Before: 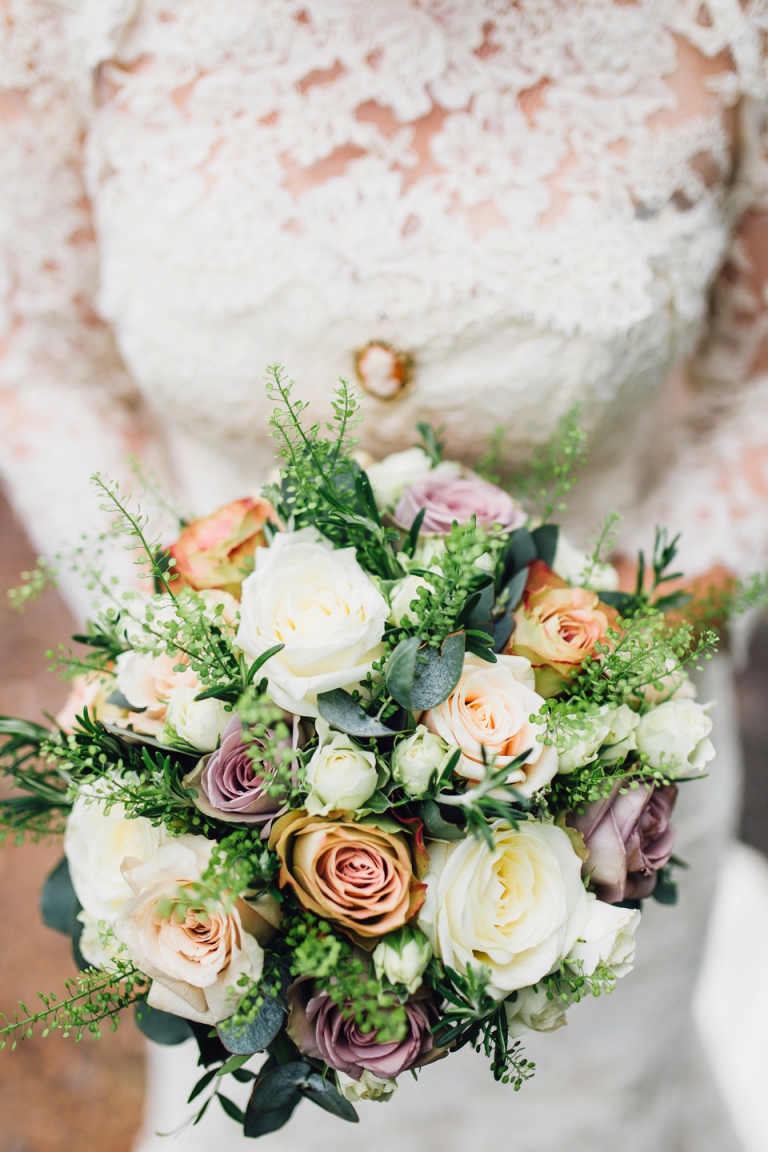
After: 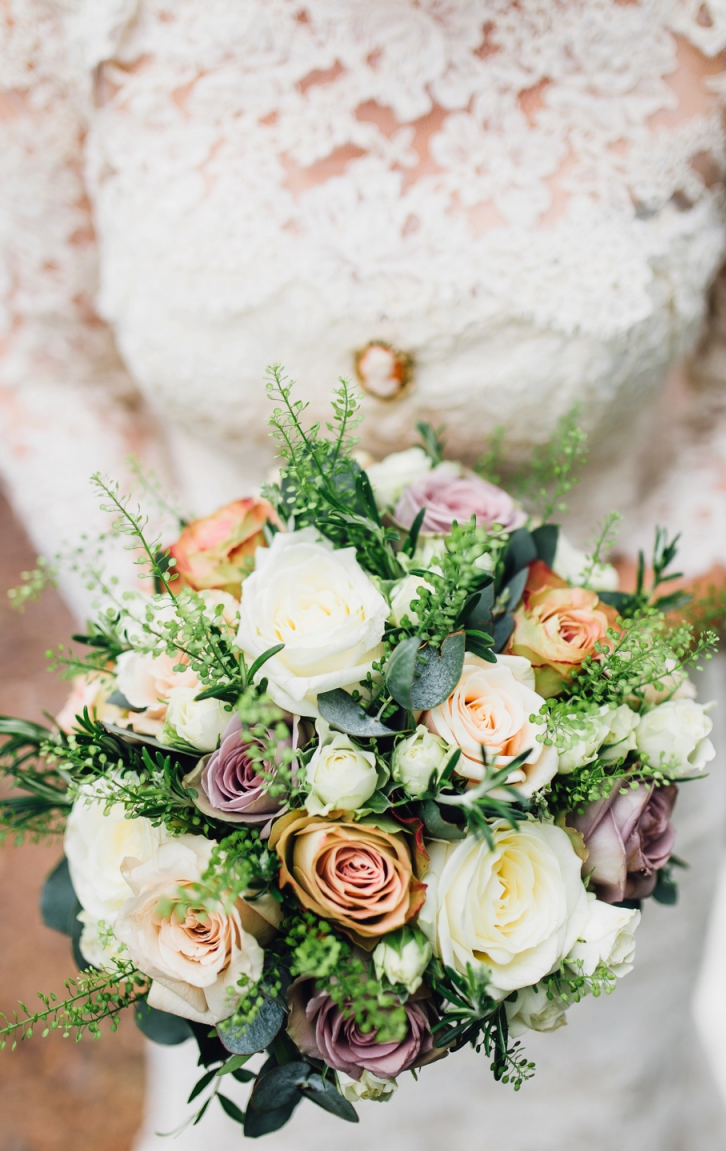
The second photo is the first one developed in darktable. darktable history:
crop and rotate: left 0%, right 5.369%
